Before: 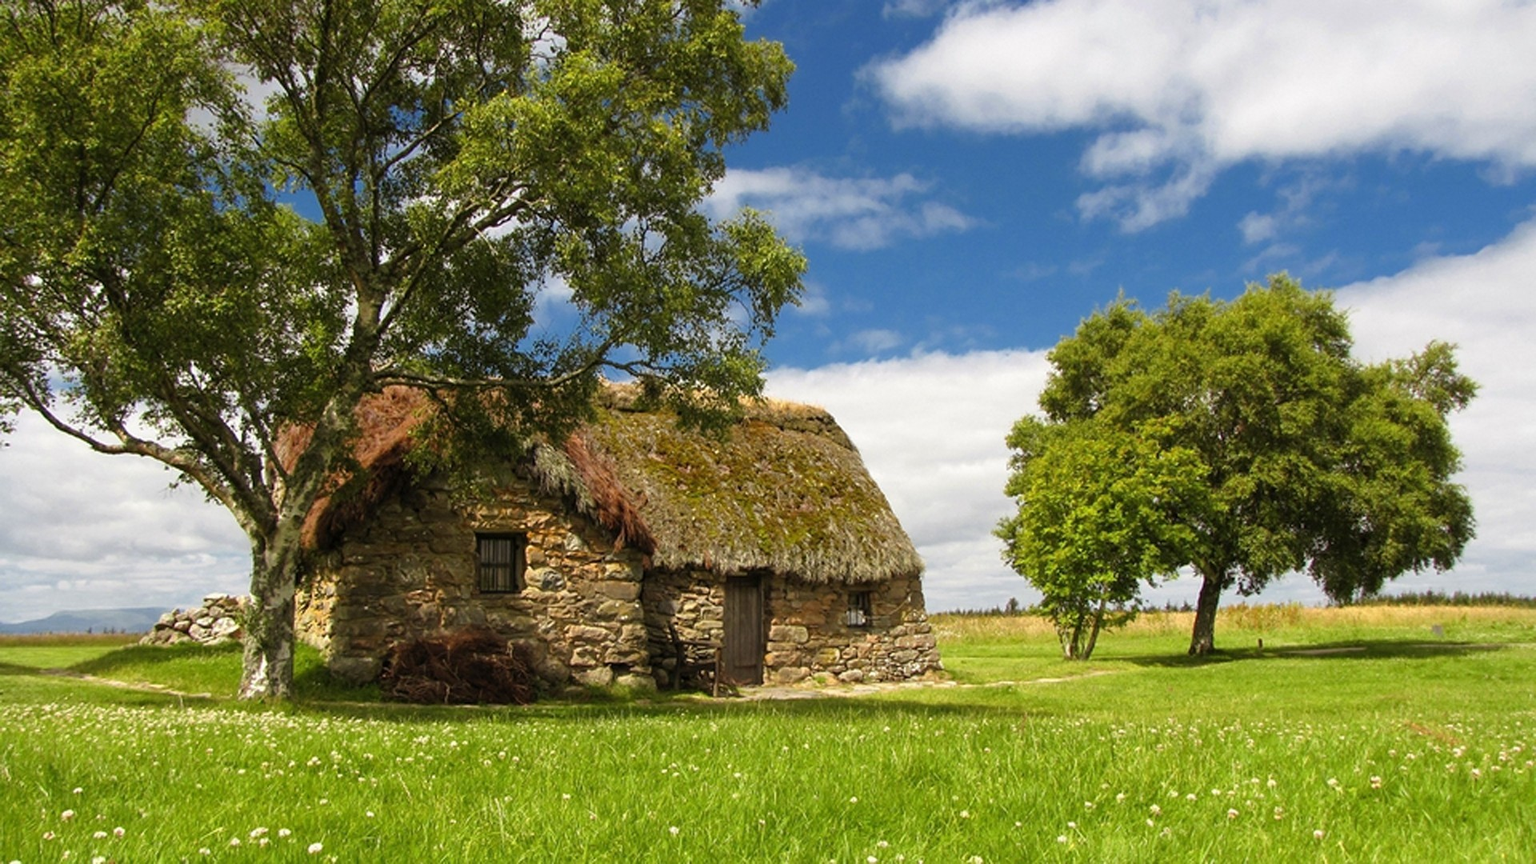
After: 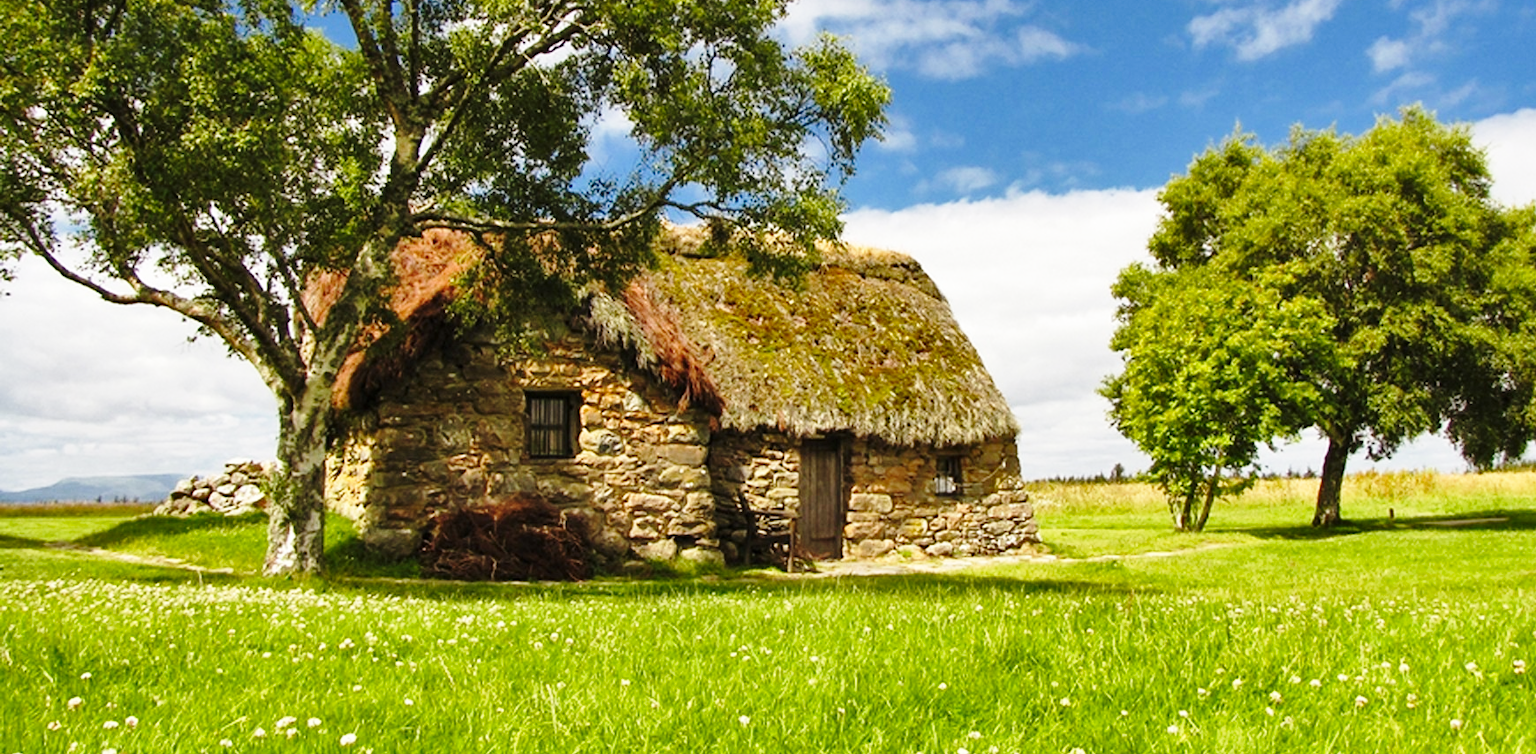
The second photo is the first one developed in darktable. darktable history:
crop: top 20.681%, right 9.412%, bottom 0.235%
shadows and highlights: soften with gaussian
base curve: curves: ch0 [(0, 0) (0.028, 0.03) (0.121, 0.232) (0.46, 0.748) (0.859, 0.968) (1, 1)], preserve colors none
